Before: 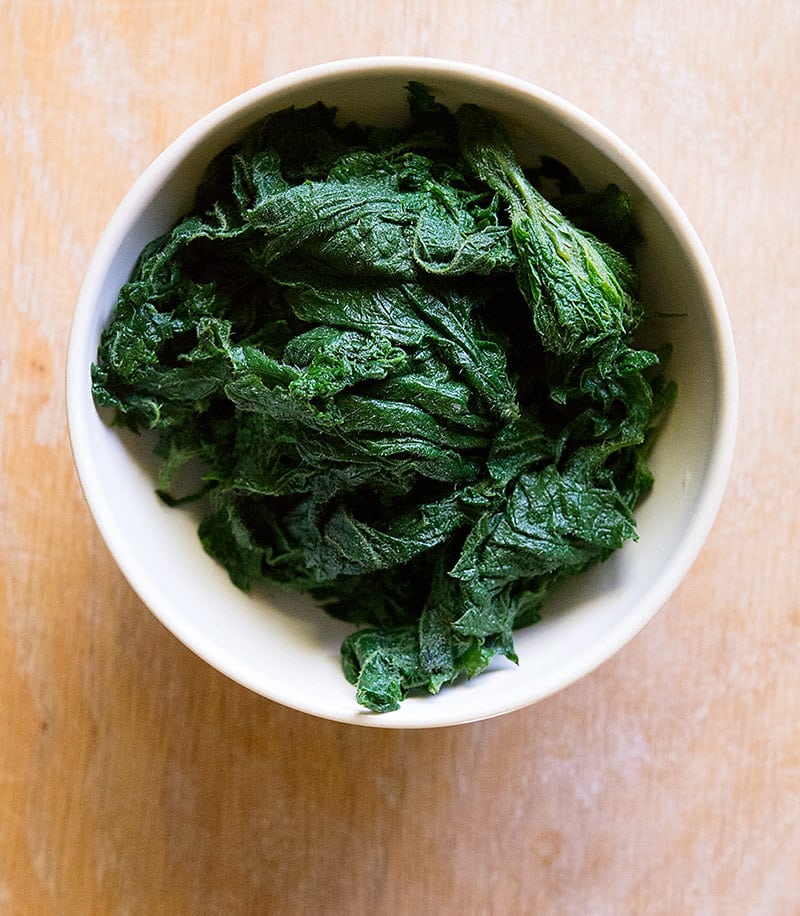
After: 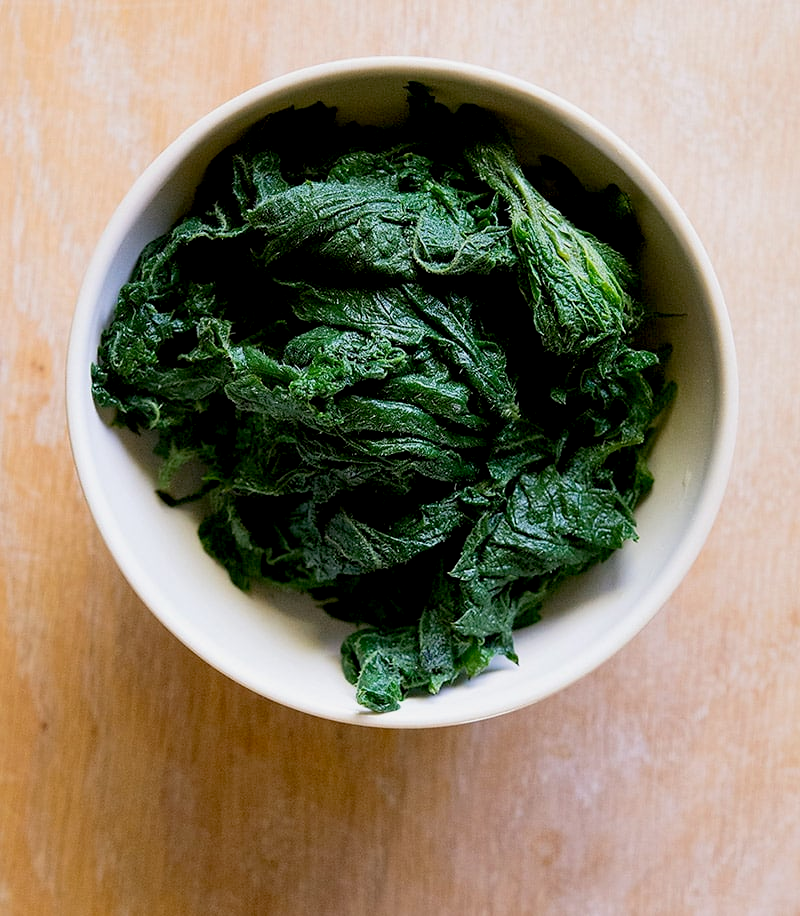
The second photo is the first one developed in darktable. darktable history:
exposure: black level correction 0.009, exposure -0.161 EV, compensate exposure bias true, compensate highlight preservation false
